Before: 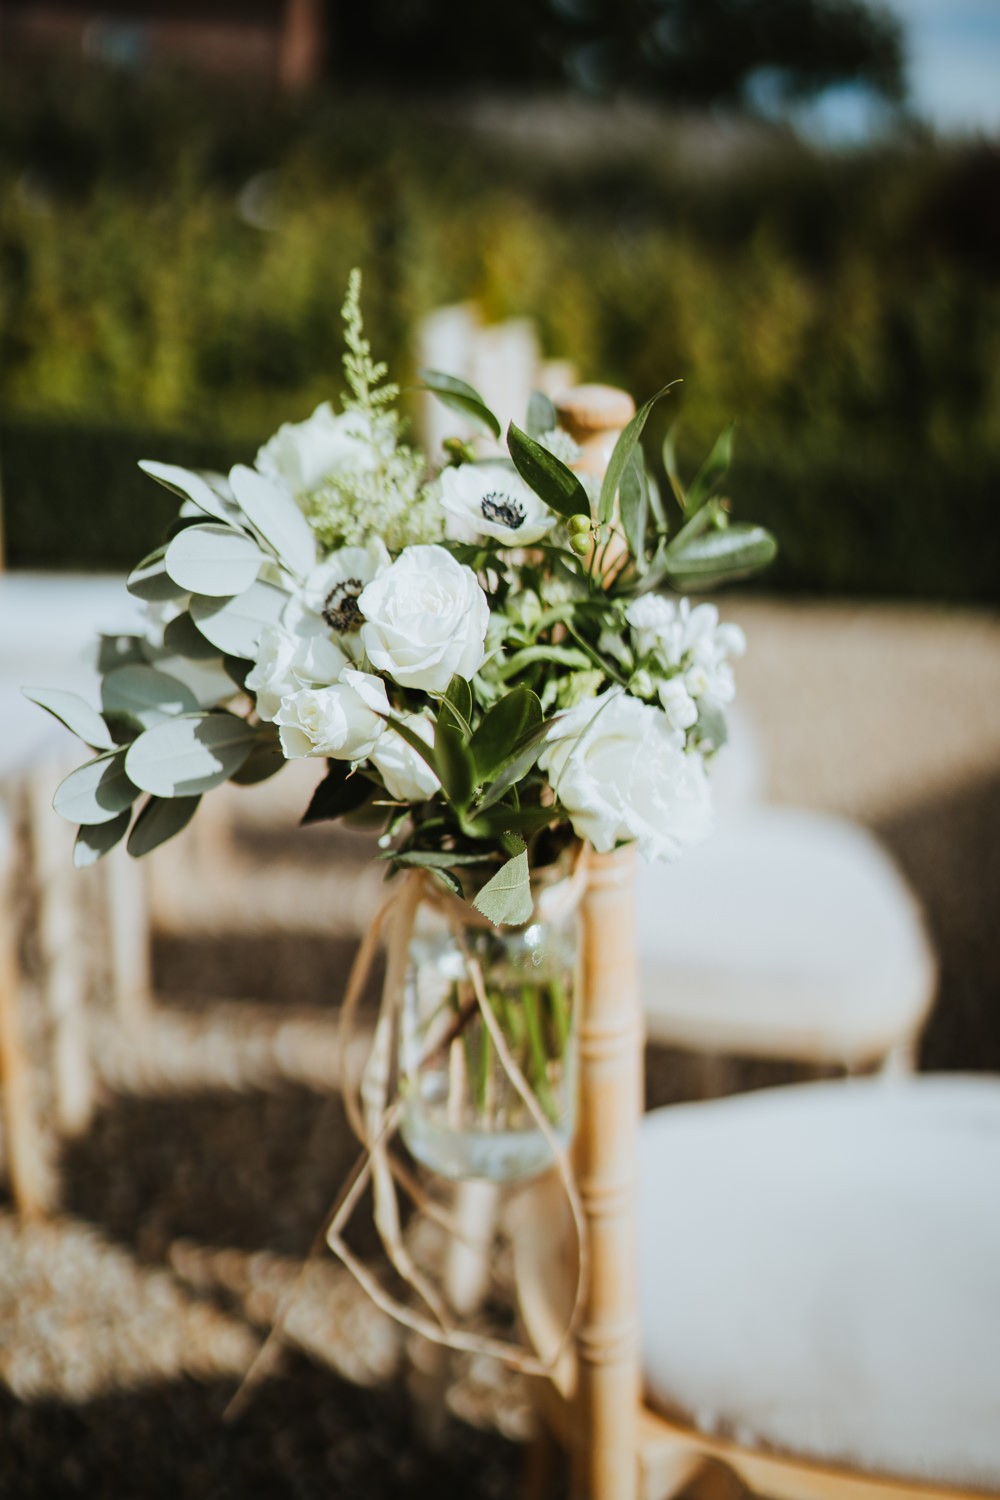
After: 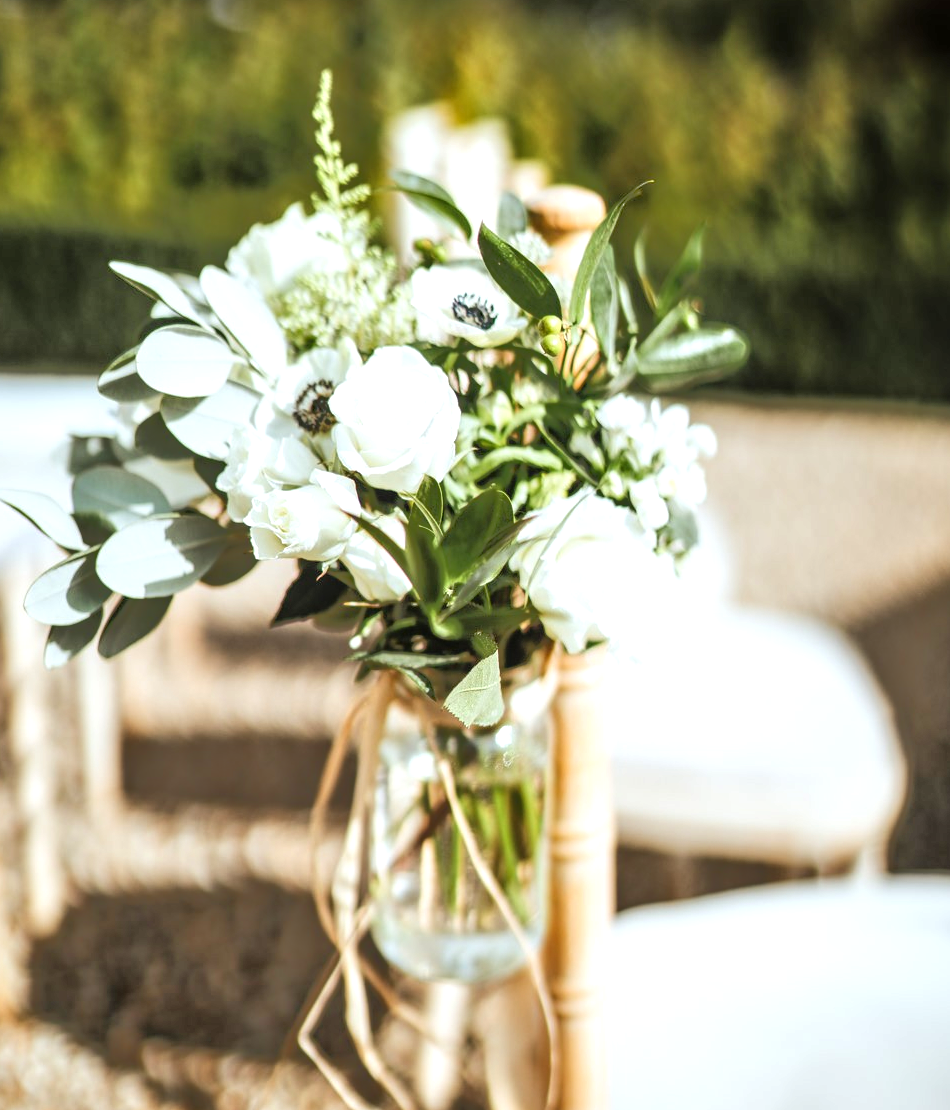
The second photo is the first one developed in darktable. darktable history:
crop and rotate: left 2.991%, top 13.302%, right 1.981%, bottom 12.636%
tone equalizer: -8 EV -0.528 EV, -7 EV -0.319 EV, -6 EV -0.083 EV, -5 EV 0.413 EV, -4 EV 0.985 EV, -3 EV 0.791 EV, -2 EV -0.01 EV, -1 EV 0.14 EV, +0 EV -0.012 EV, smoothing 1
exposure: black level correction 0, exposure 0.7 EV, compensate exposure bias true, compensate highlight preservation false
local contrast: on, module defaults
